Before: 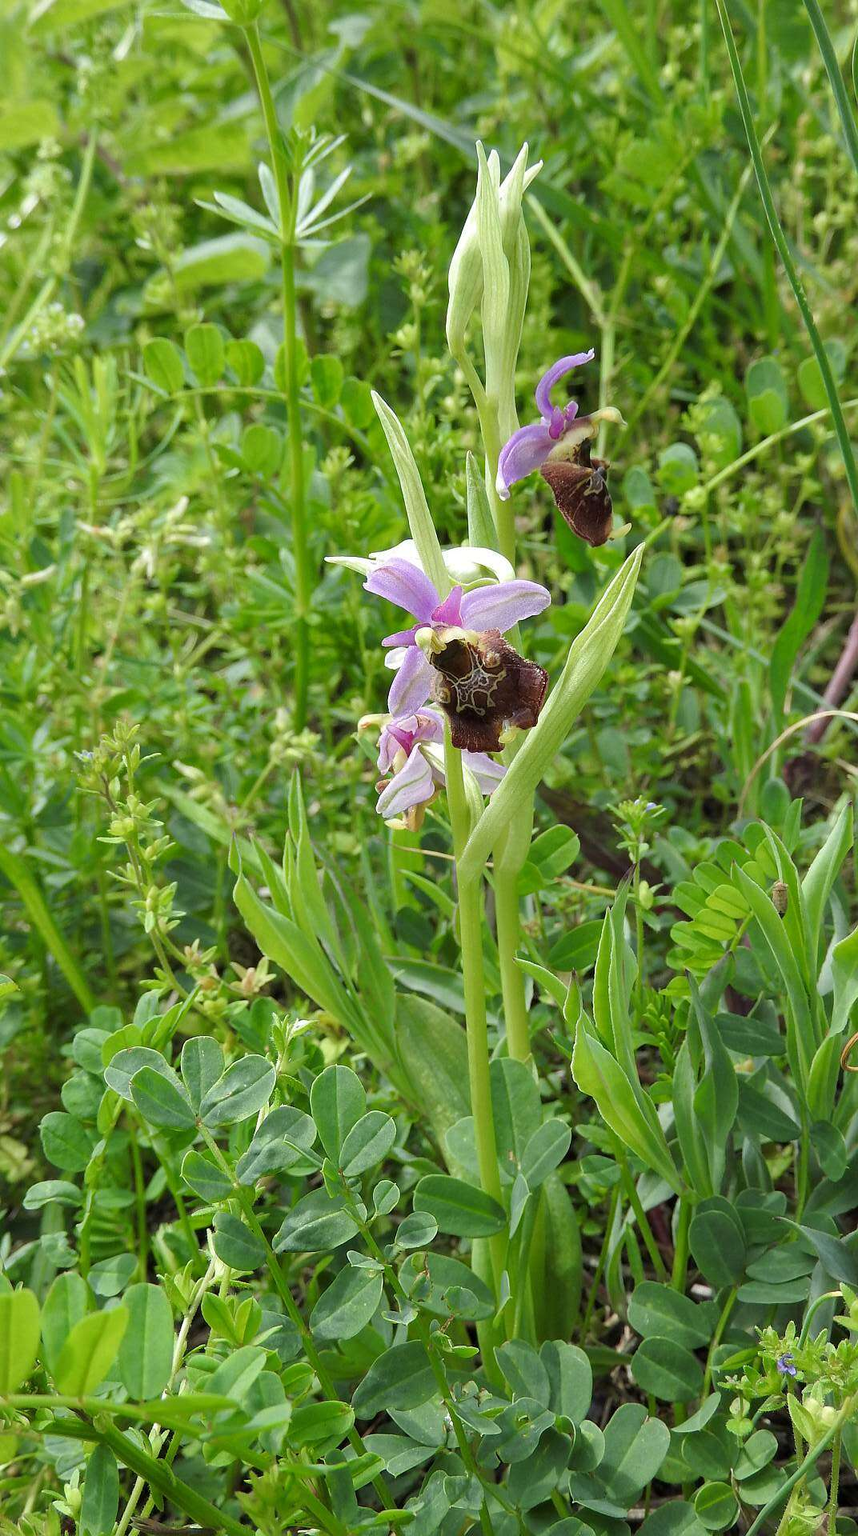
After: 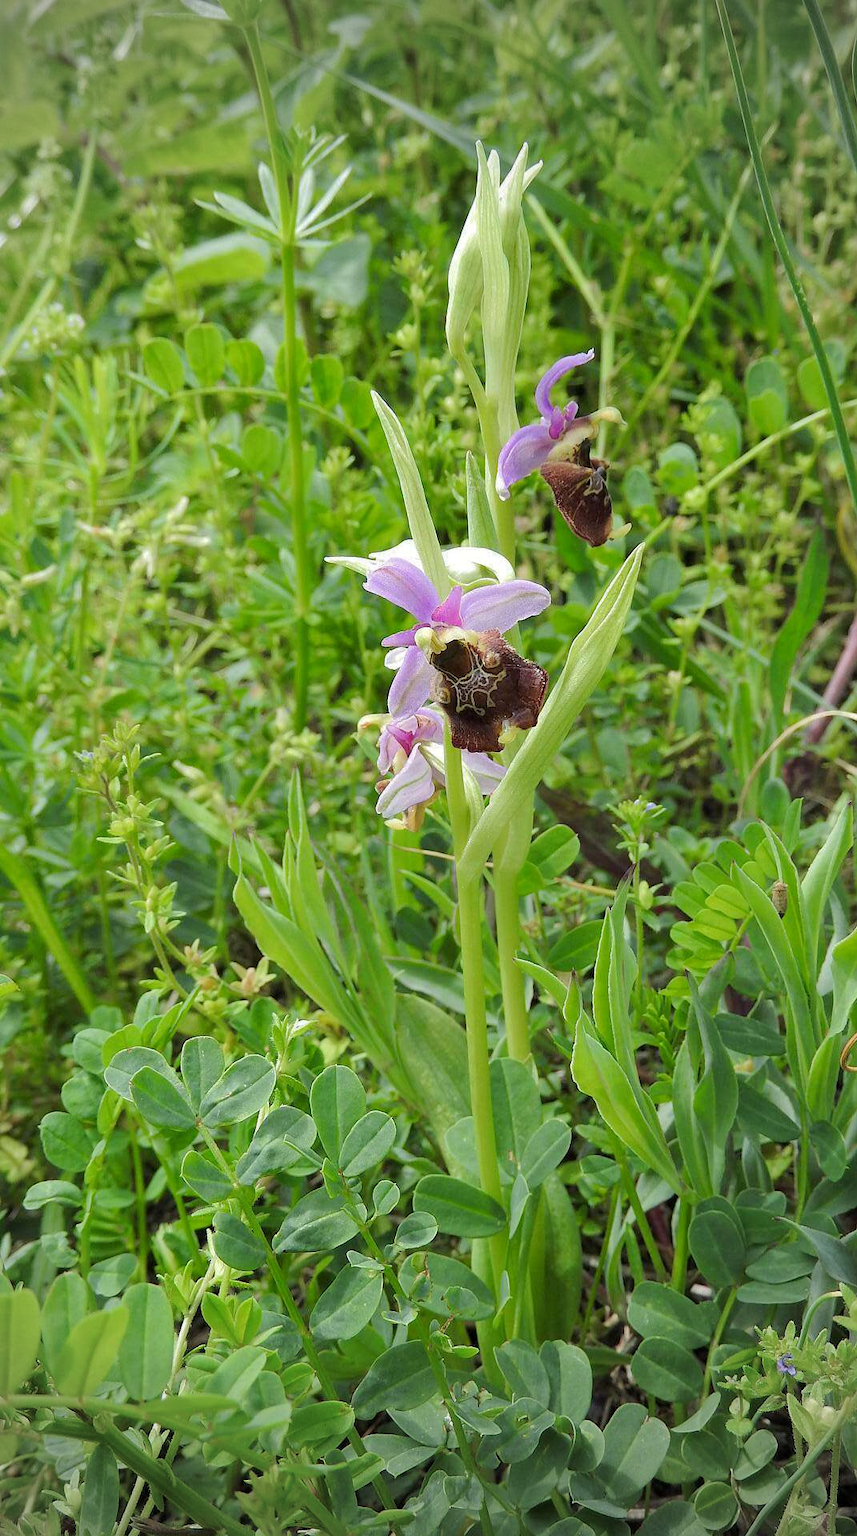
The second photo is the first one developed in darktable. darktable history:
base curve: curves: ch0 [(0, 0) (0.235, 0.266) (0.503, 0.496) (0.786, 0.72) (1, 1)]
color balance rgb: perceptual saturation grading › global saturation 0.99%
vignetting: fall-off start 73.01%, center (0, 0.005)
